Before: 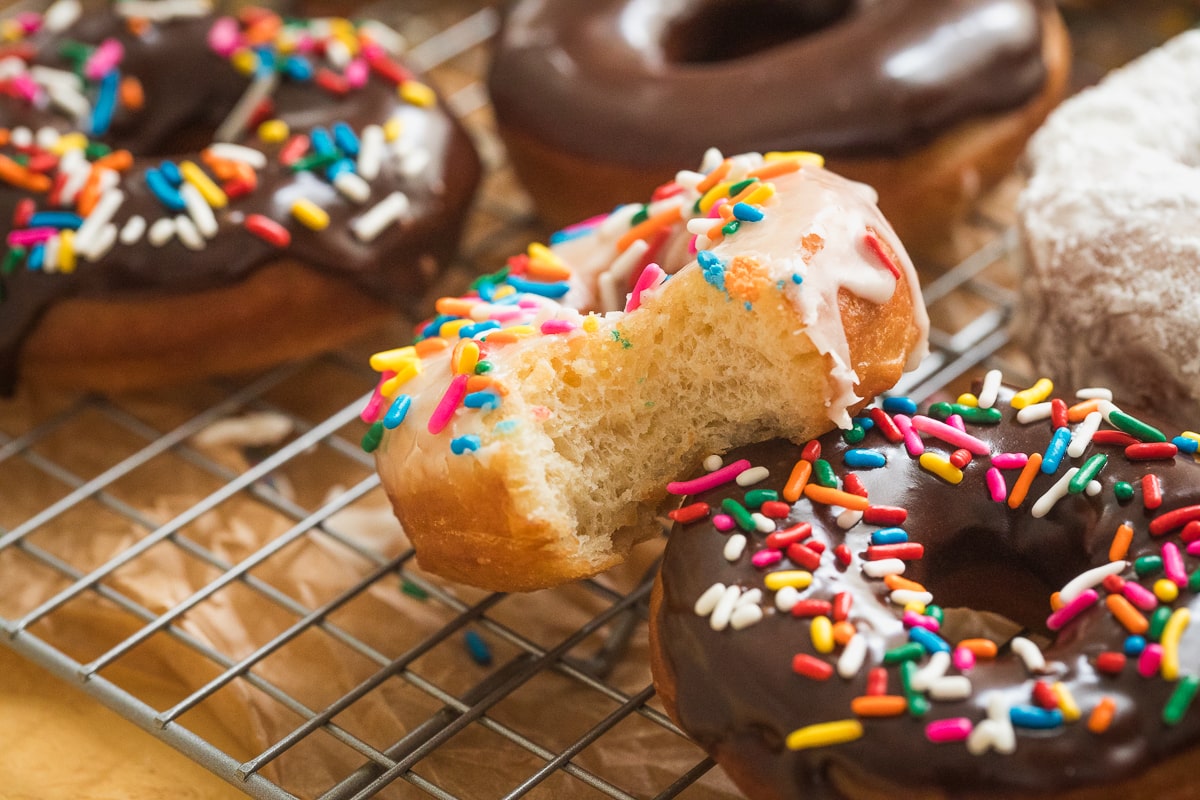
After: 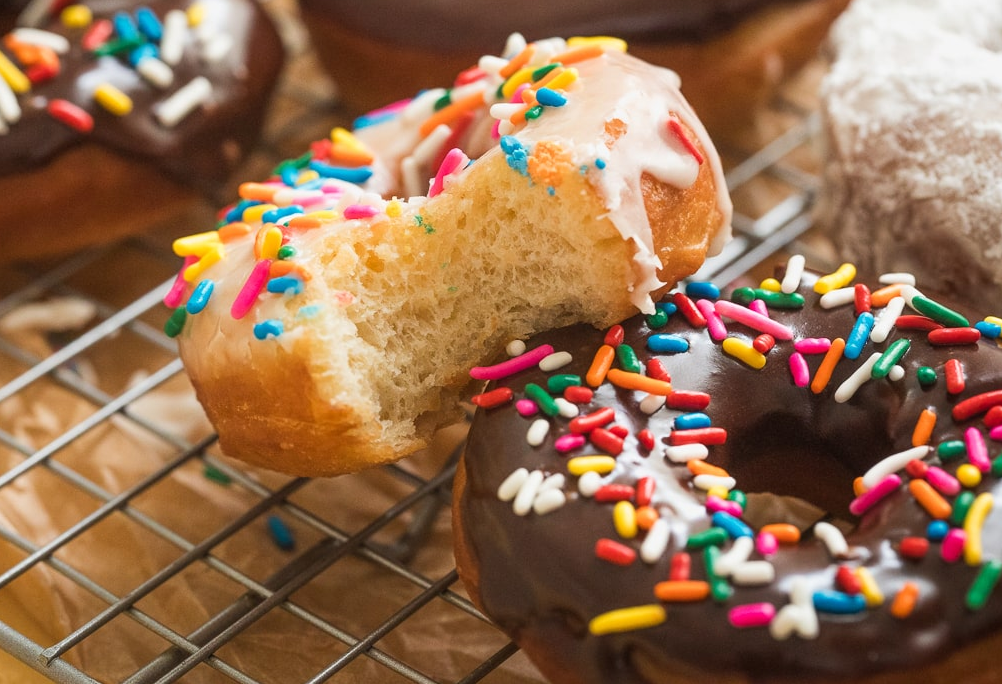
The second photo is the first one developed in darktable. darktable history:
crop: left 16.489%, top 14.441%
exposure: compensate highlight preservation false
